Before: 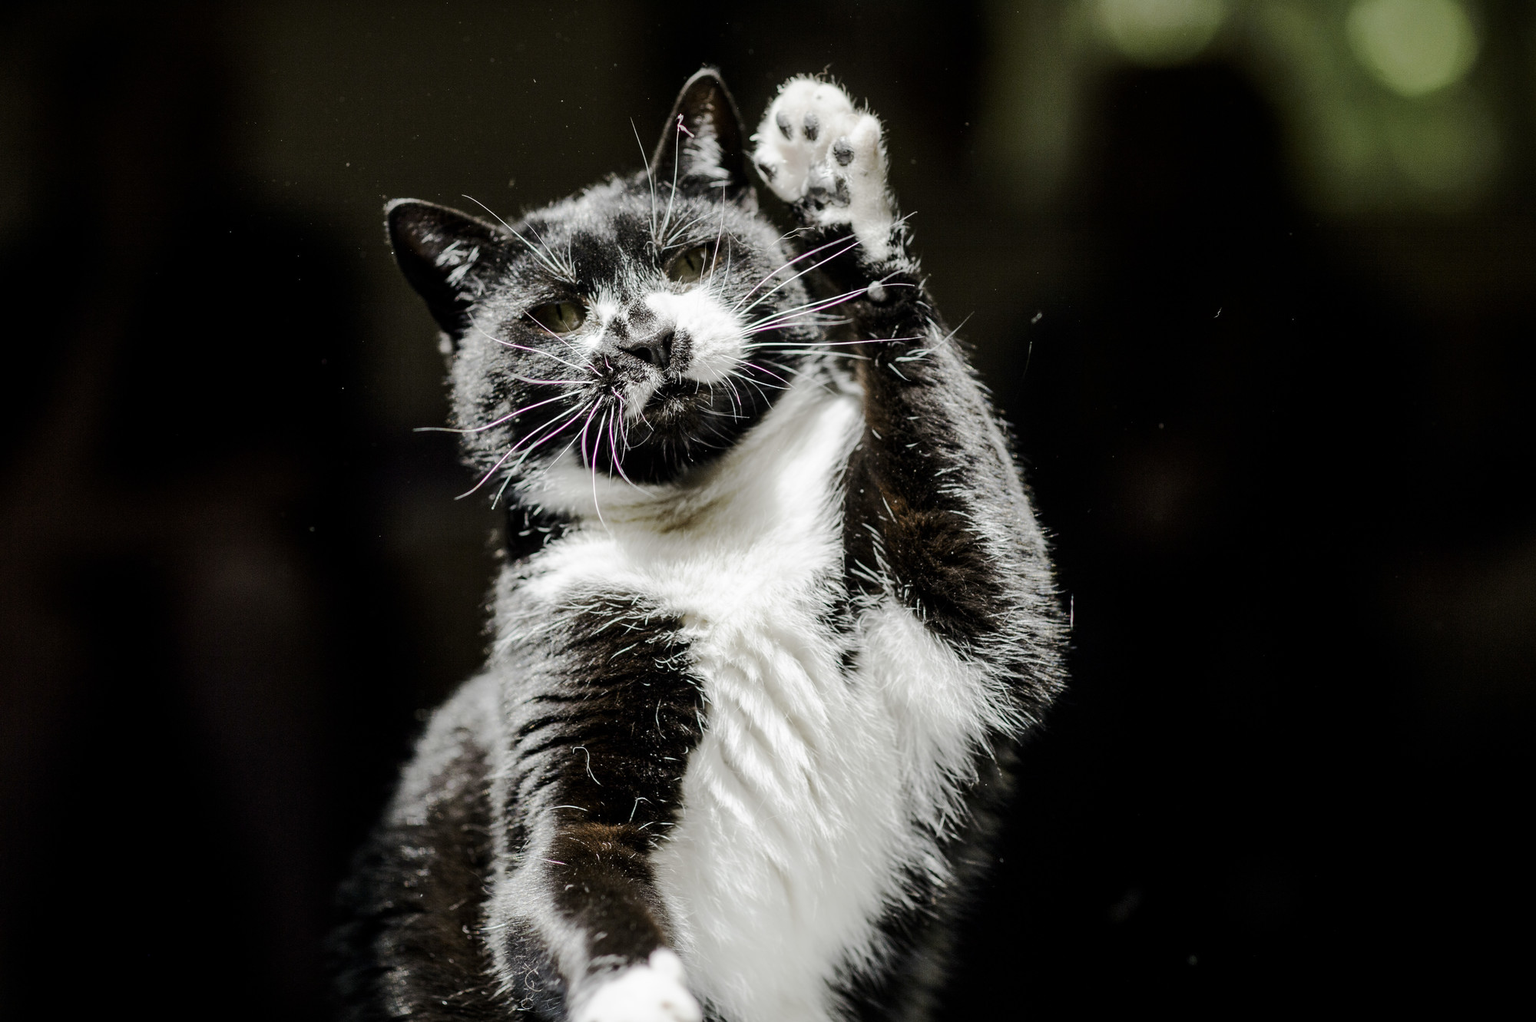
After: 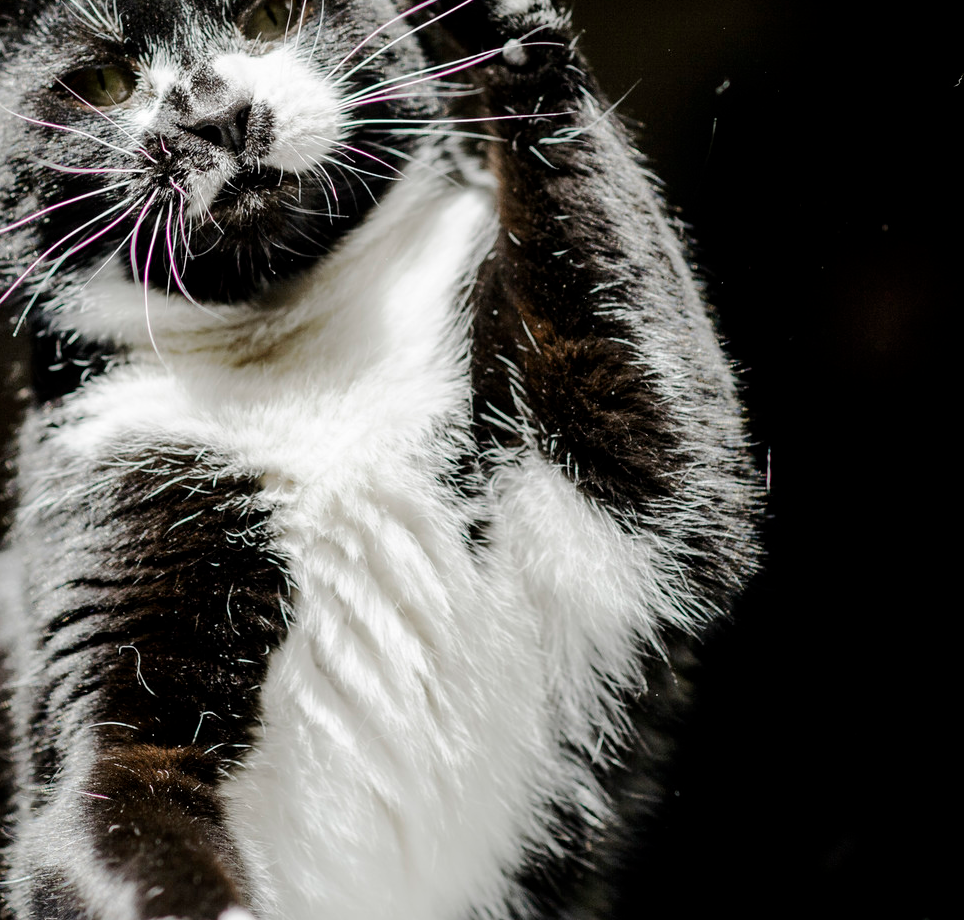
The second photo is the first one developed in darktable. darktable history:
crop: left 31.354%, top 24.59%, right 20.421%, bottom 6.235%
